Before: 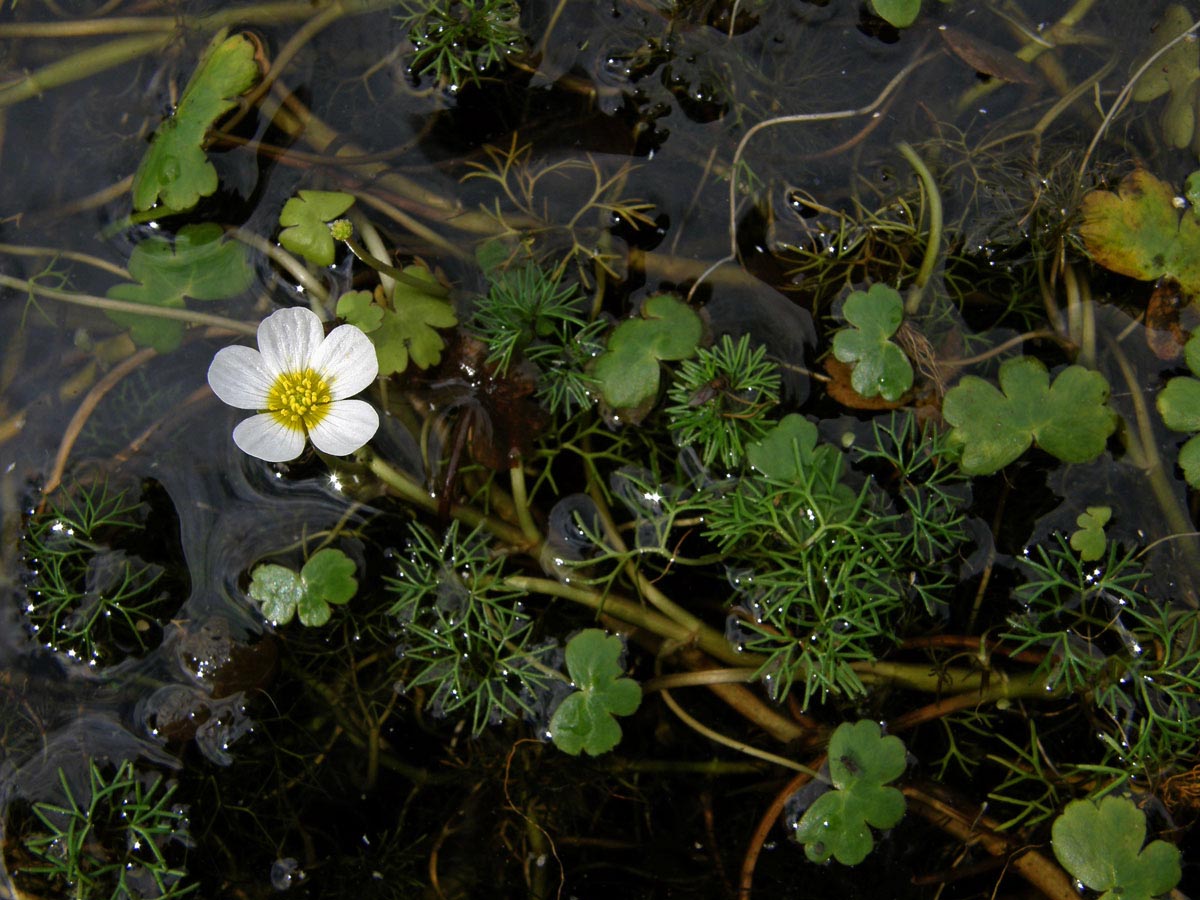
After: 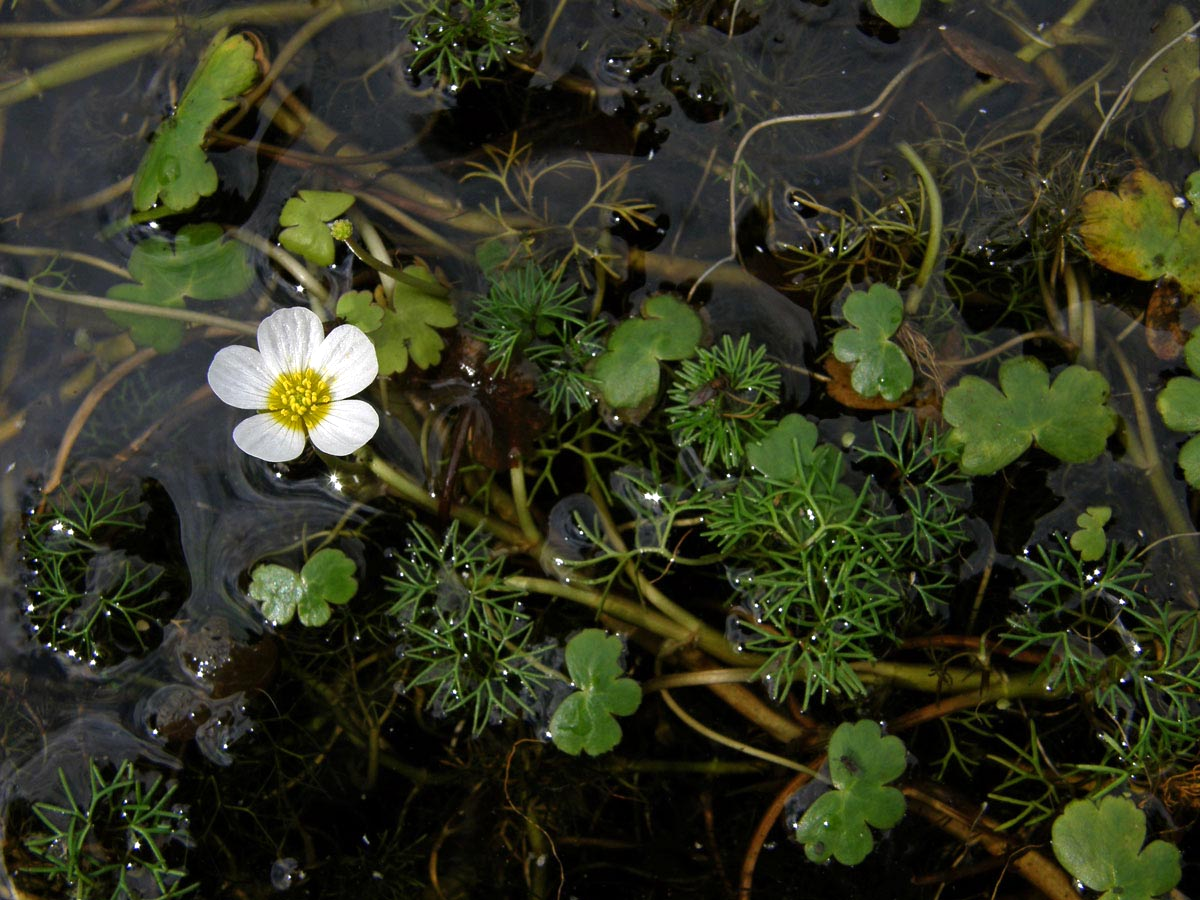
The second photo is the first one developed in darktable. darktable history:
levels: black 0.059%, levels [0, 0.476, 0.951]
